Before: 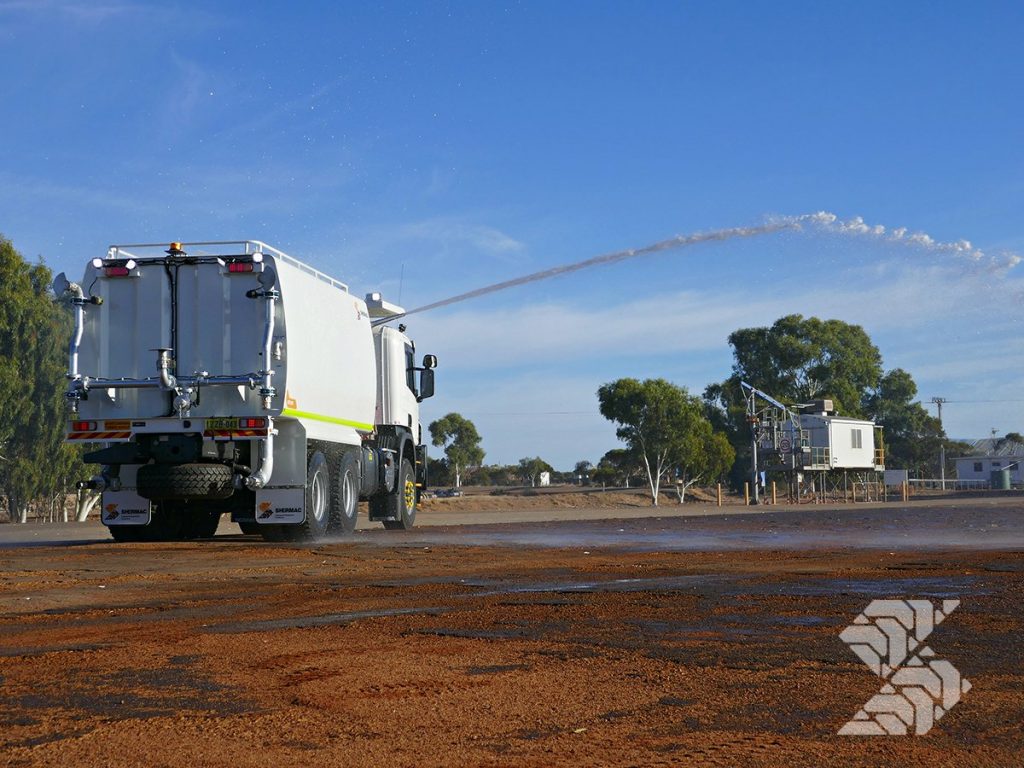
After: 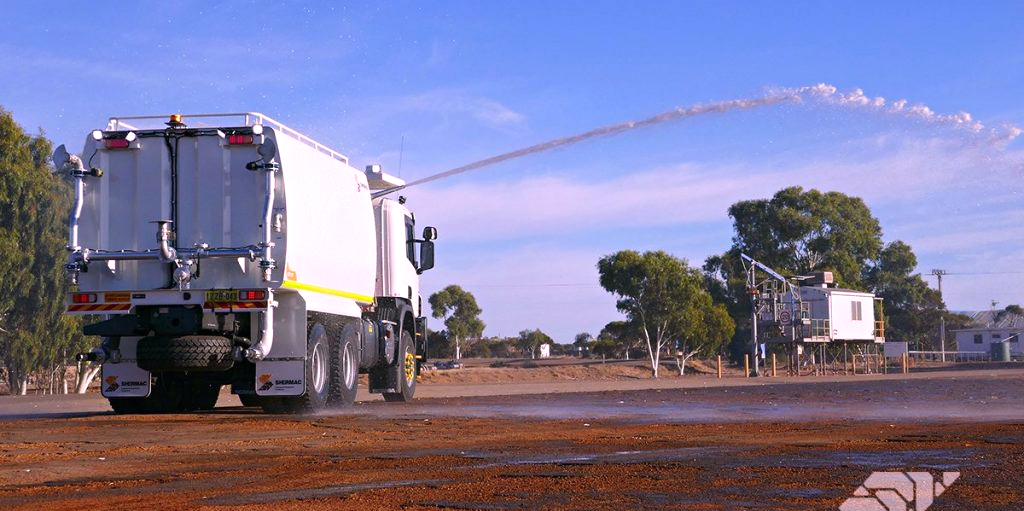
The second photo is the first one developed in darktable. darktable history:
crop: top 16.727%, bottom 16.727%
levels: levels [0, 0.476, 0.951]
white balance: red 1.188, blue 1.11
